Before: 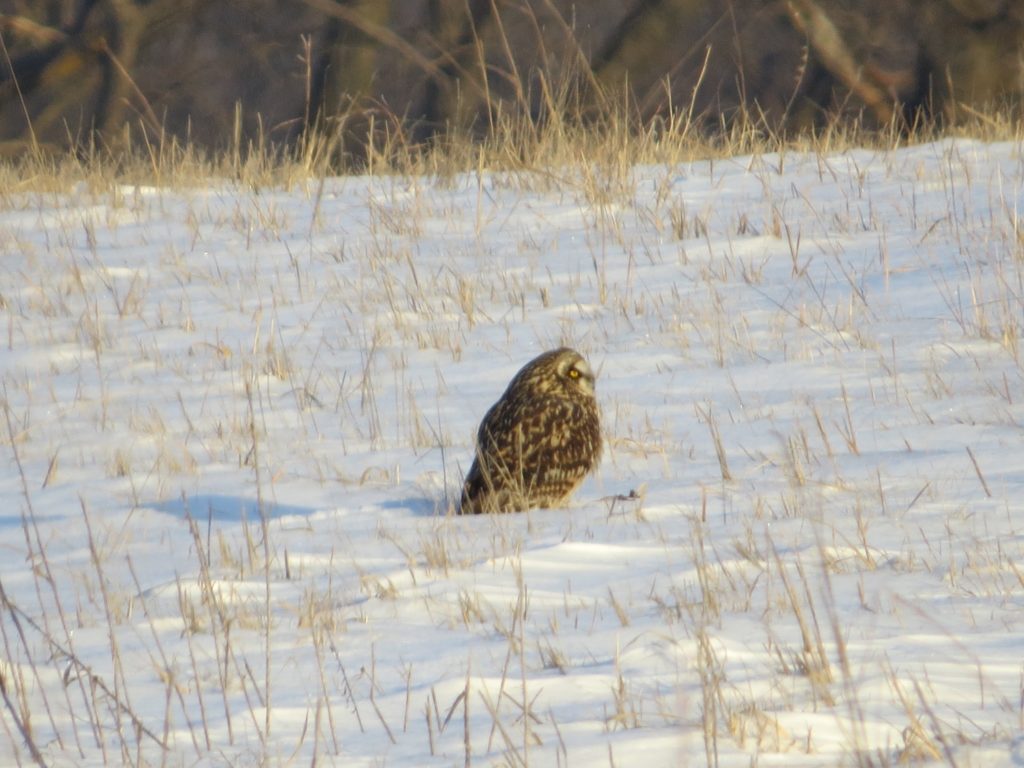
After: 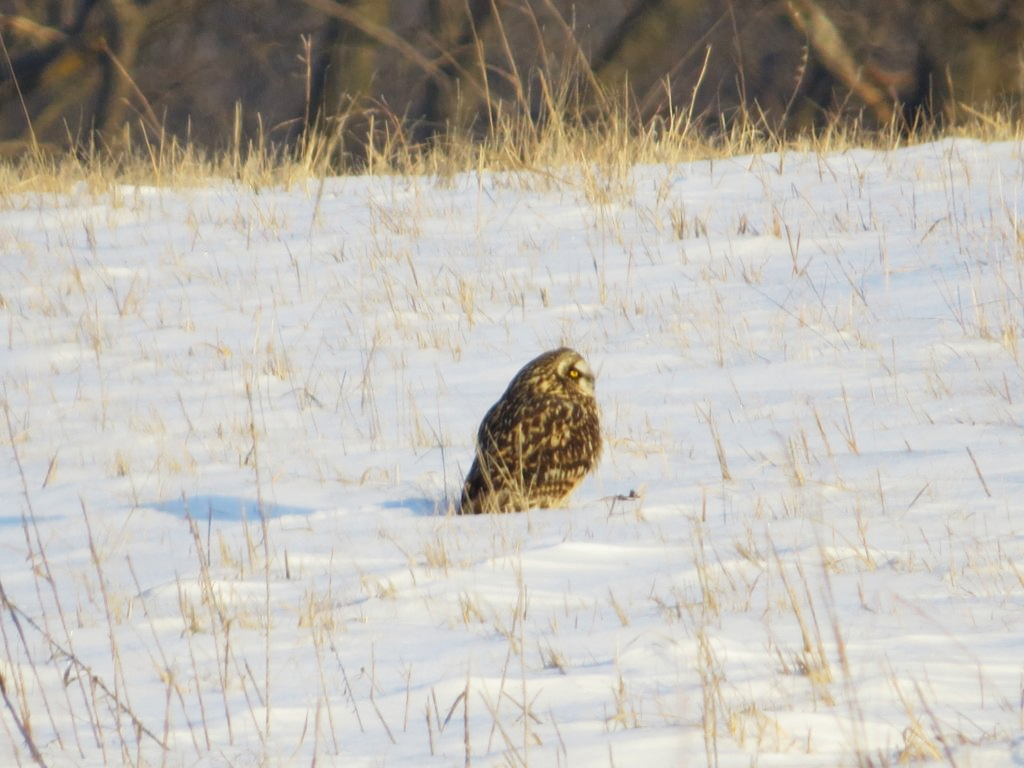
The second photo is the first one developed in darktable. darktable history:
tone curve: curves: ch0 [(0, 0.013) (0.104, 0.103) (0.258, 0.267) (0.448, 0.489) (0.709, 0.794) (0.895, 0.915) (0.994, 0.971)]; ch1 [(0, 0) (0.335, 0.298) (0.446, 0.416) (0.488, 0.488) (0.515, 0.504) (0.581, 0.615) (0.635, 0.661) (1, 1)]; ch2 [(0, 0) (0.314, 0.306) (0.436, 0.447) (0.502, 0.5) (0.538, 0.541) (0.568, 0.603) (0.641, 0.635) (0.717, 0.701) (1, 1)], preserve colors none
